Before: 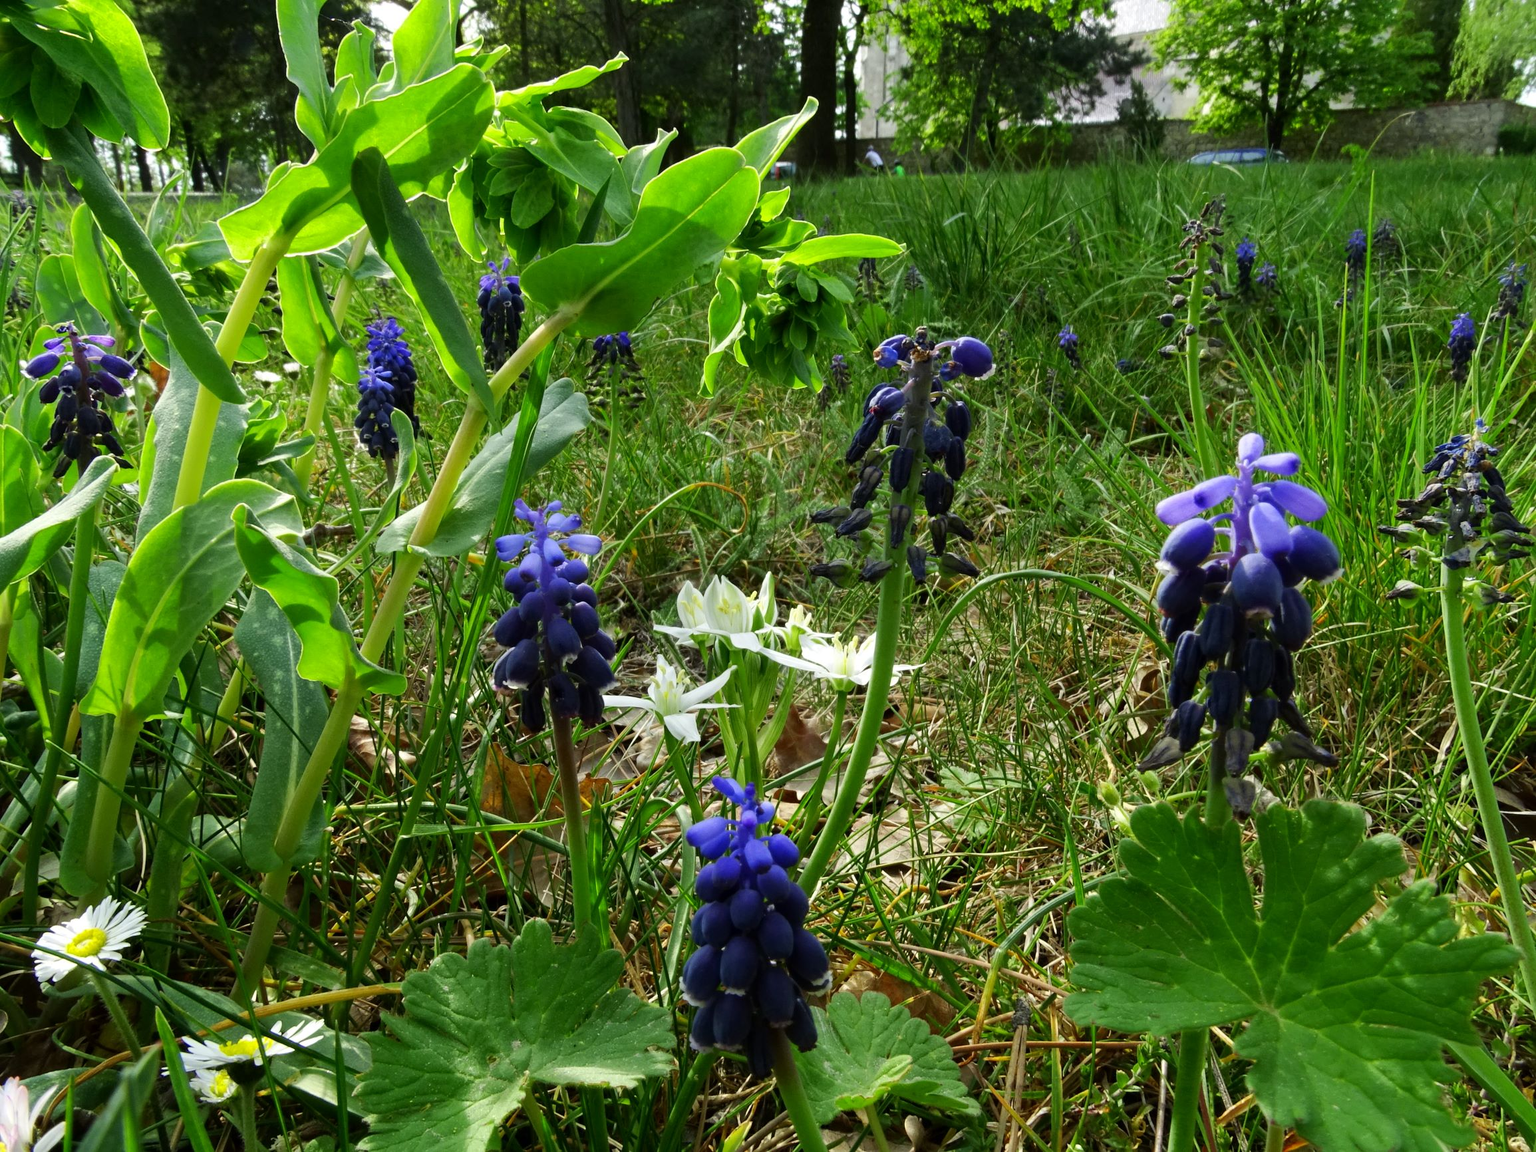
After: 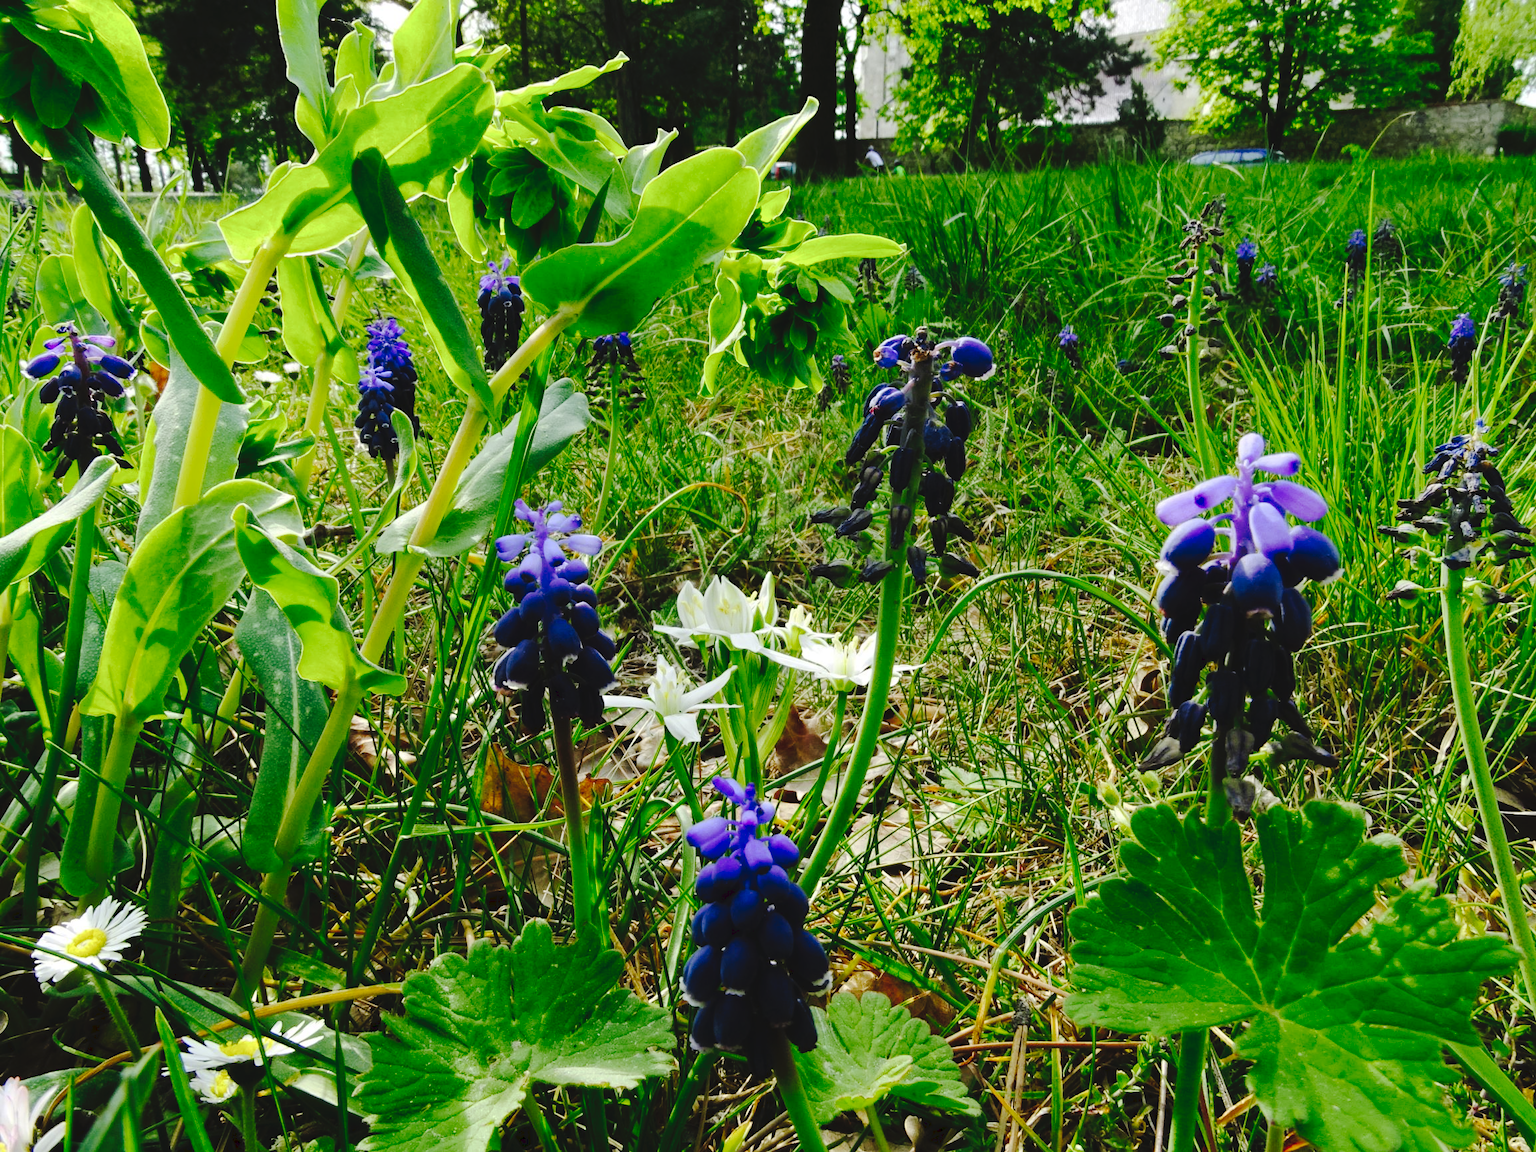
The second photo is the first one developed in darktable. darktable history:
tone curve: curves: ch0 [(0, 0) (0.003, 0.057) (0.011, 0.061) (0.025, 0.065) (0.044, 0.075) (0.069, 0.082) (0.1, 0.09) (0.136, 0.102) (0.177, 0.145) (0.224, 0.195) (0.277, 0.27) (0.335, 0.374) (0.399, 0.486) (0.468, 0.578) (0.543, 0.652) (0.623, 0.717) (0.709, 0.778) (0.801, 0.837) (0.898, 0.909) (1, 1)], preserve colors none
